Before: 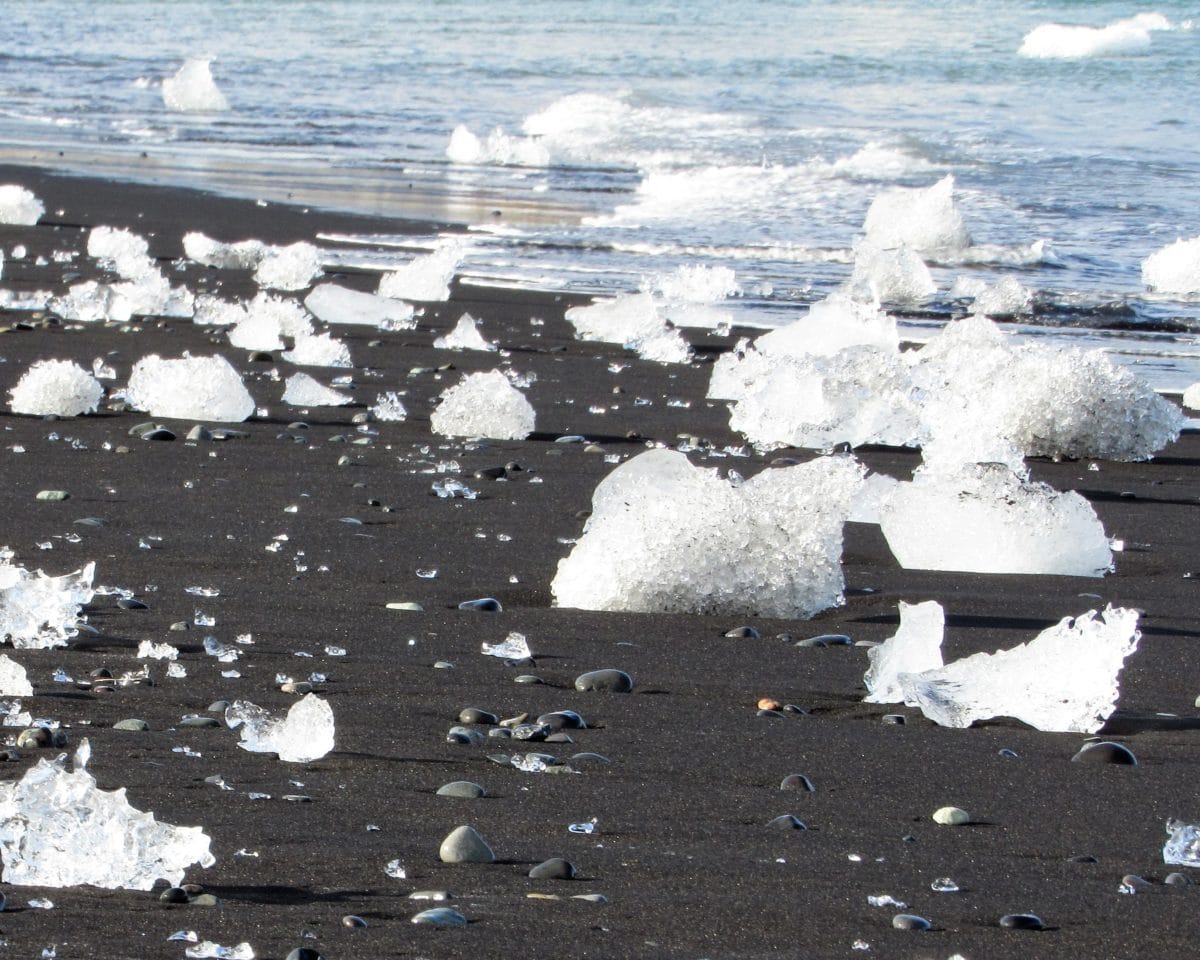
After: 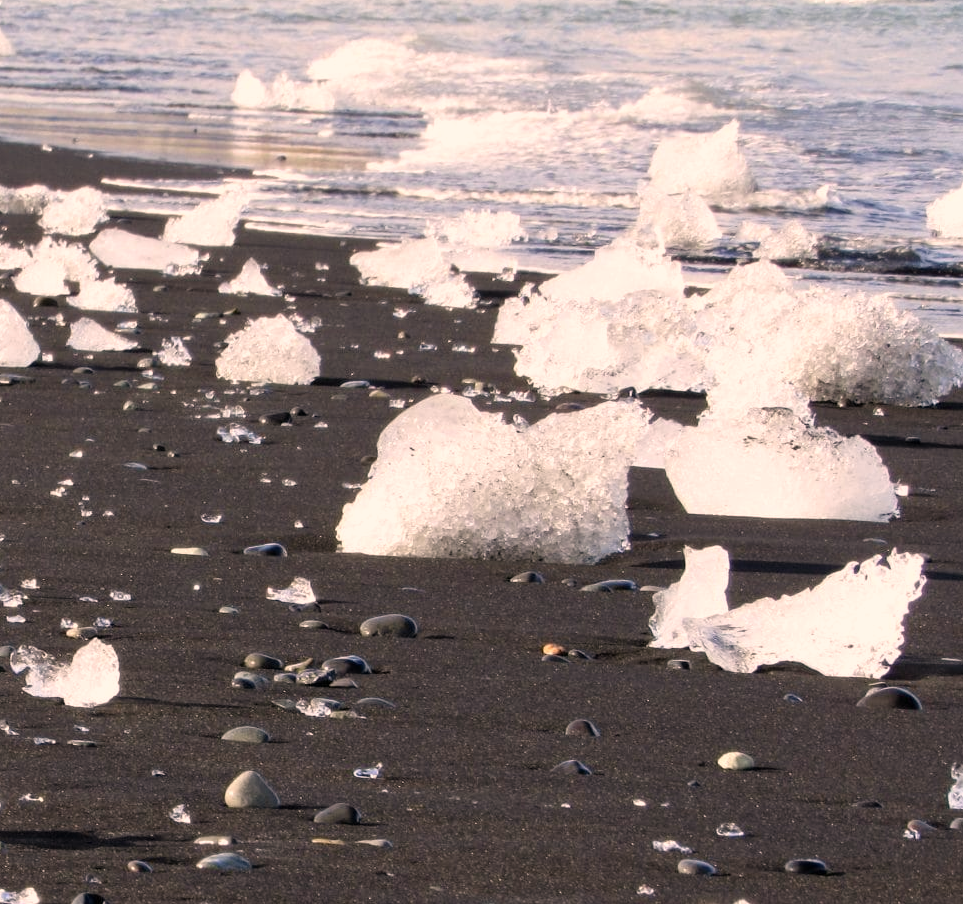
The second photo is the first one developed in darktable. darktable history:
crop and rotate: left 17.981%, top 5.808%, right 1.716%
color correction: highlights a* 12.05, highlights b* 11.61
